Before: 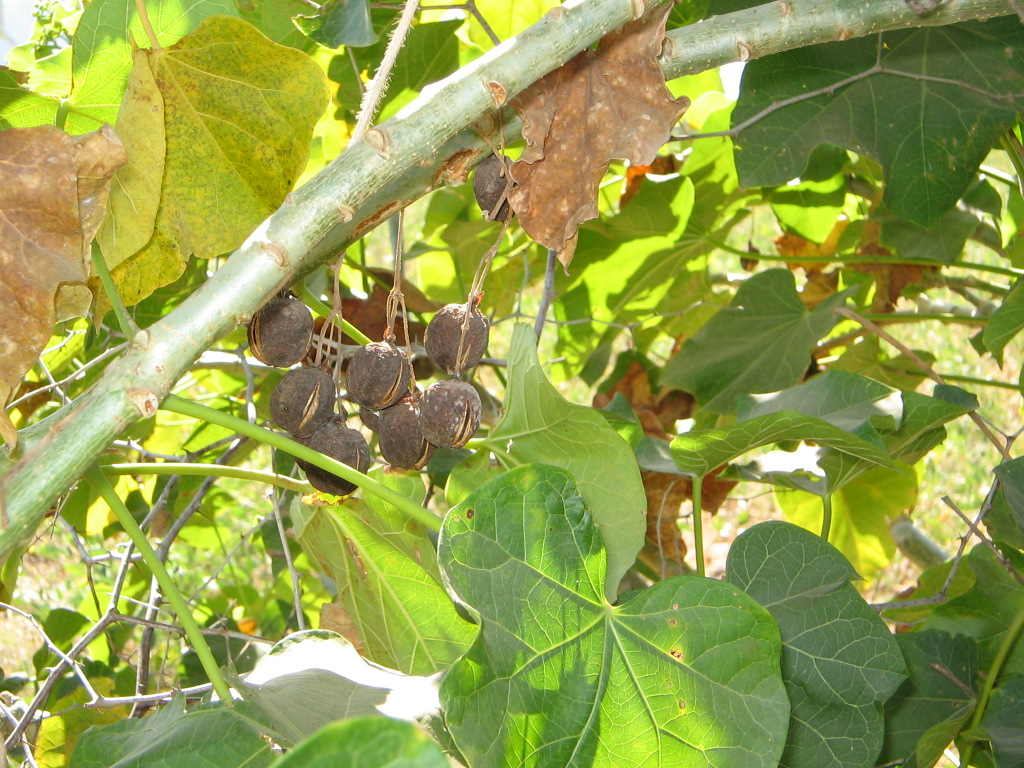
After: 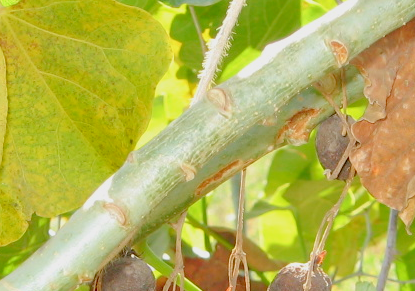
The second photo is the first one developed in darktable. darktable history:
crop: left 15.452%, top 5.459%, right 43.956%, bottom 56.62%
tone curve: curves: ch0 [(0, 0) (0.004, 0.008) (0.077, 0.156) (0.169, 0.29) (0.774, 0.774) (0.988, 0.926)], color space Lab, linked channels, preserve colors none
